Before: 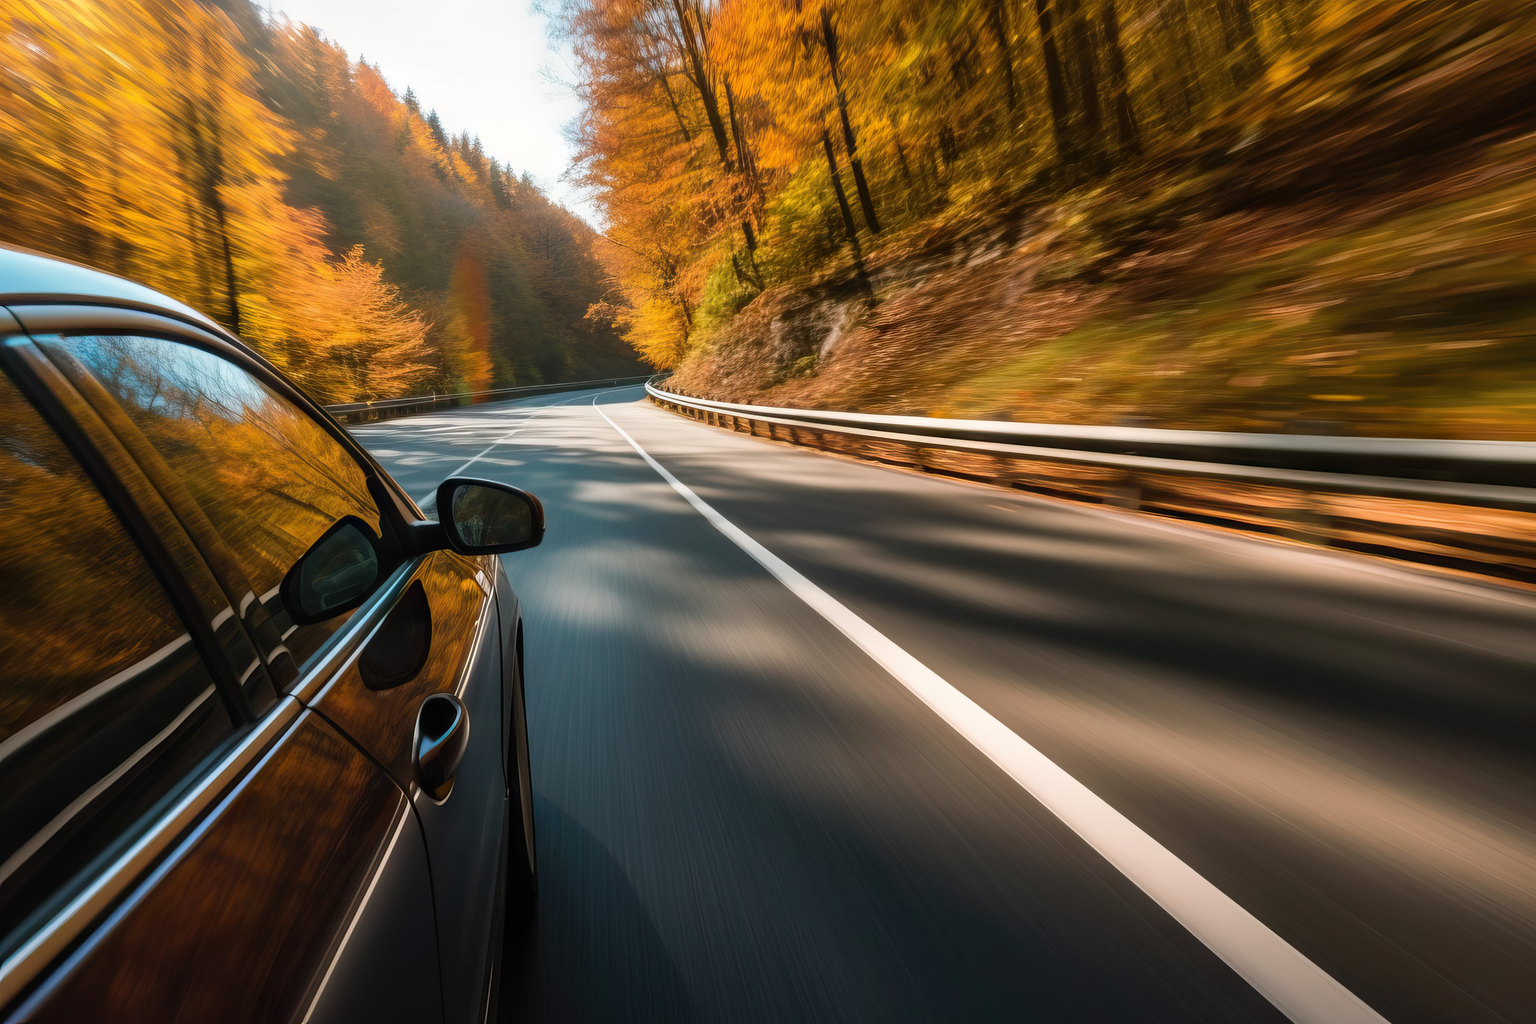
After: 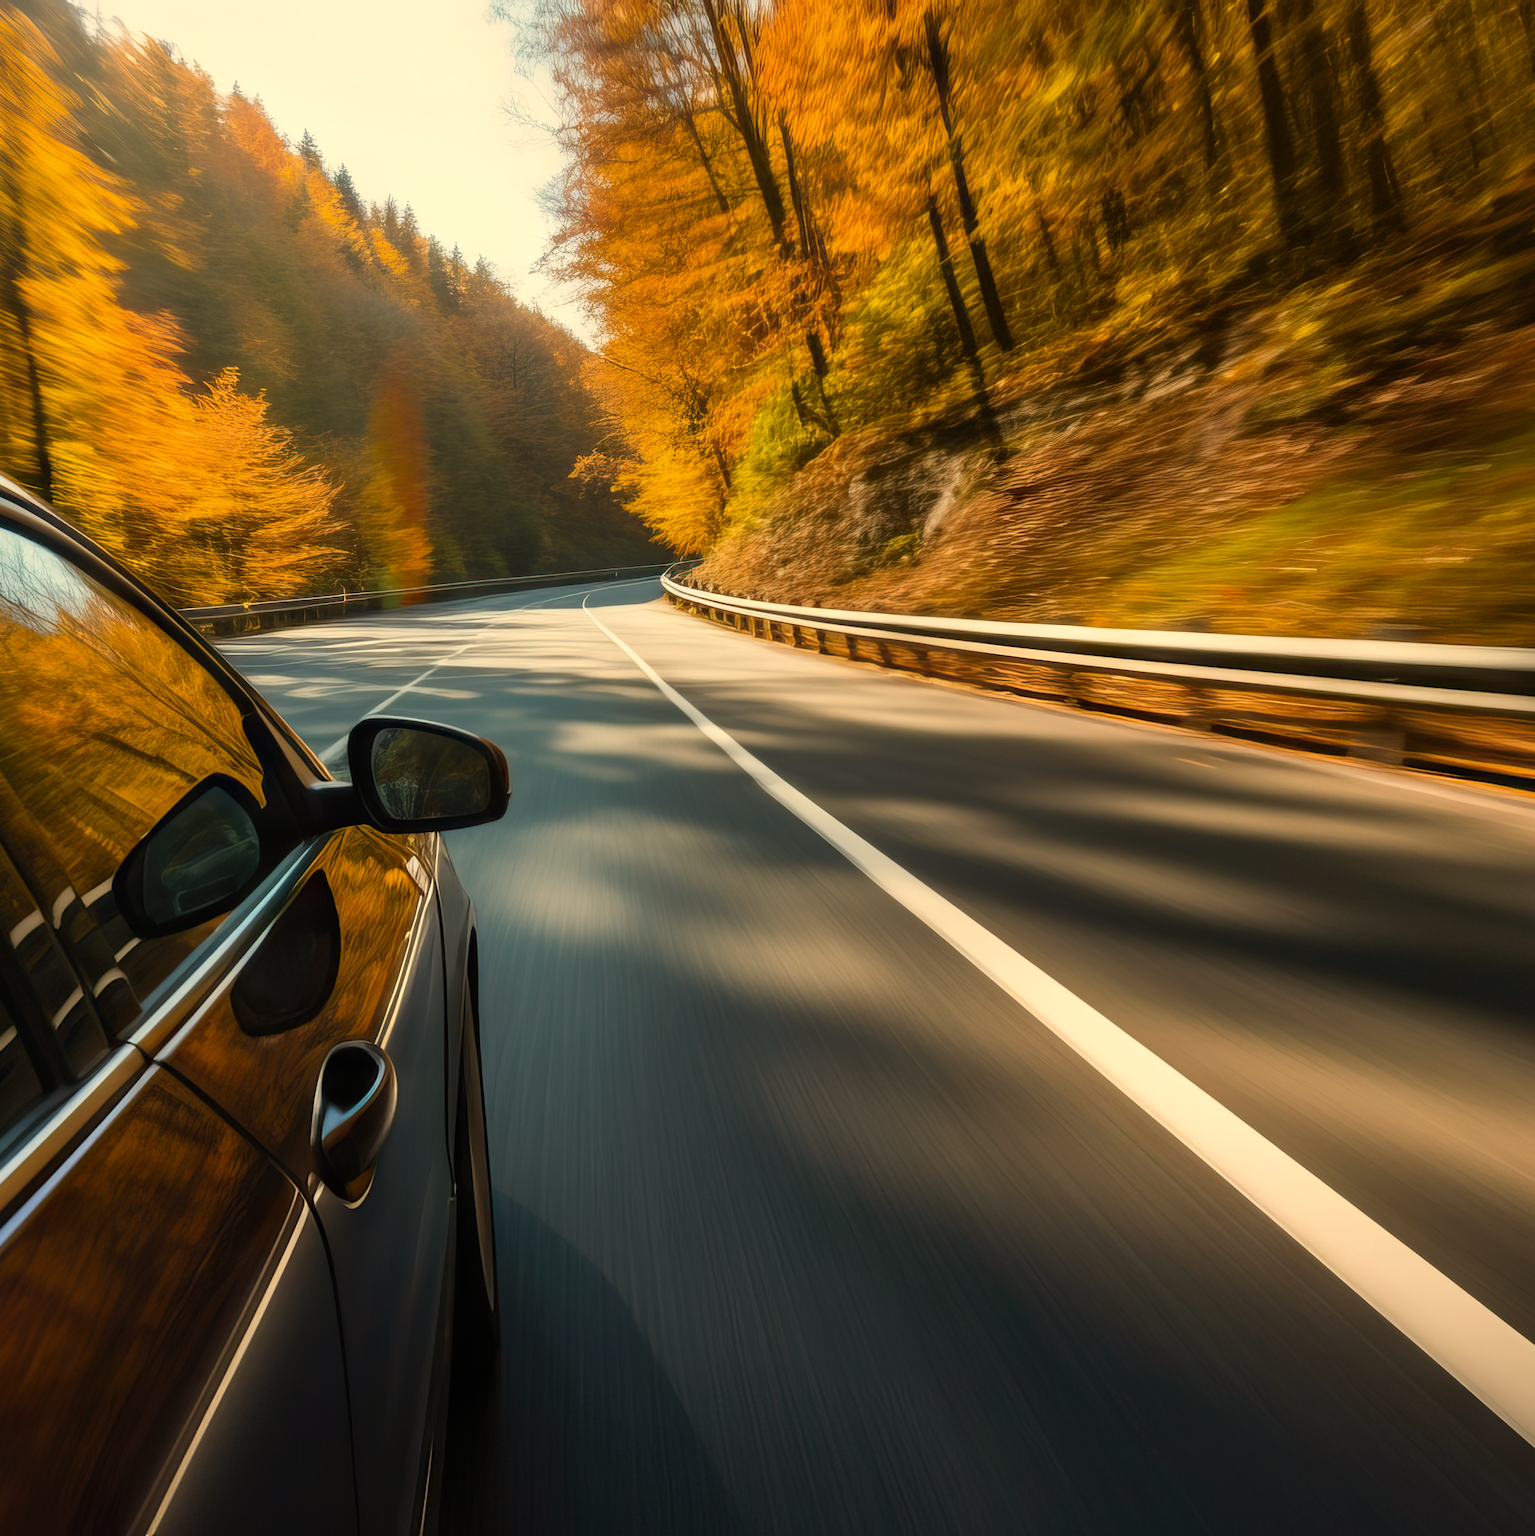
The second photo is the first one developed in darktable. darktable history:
crop and rotate: left 13.352%, right 20.028%
color correction: highlights a* 2.53, highlights b* 23.27
